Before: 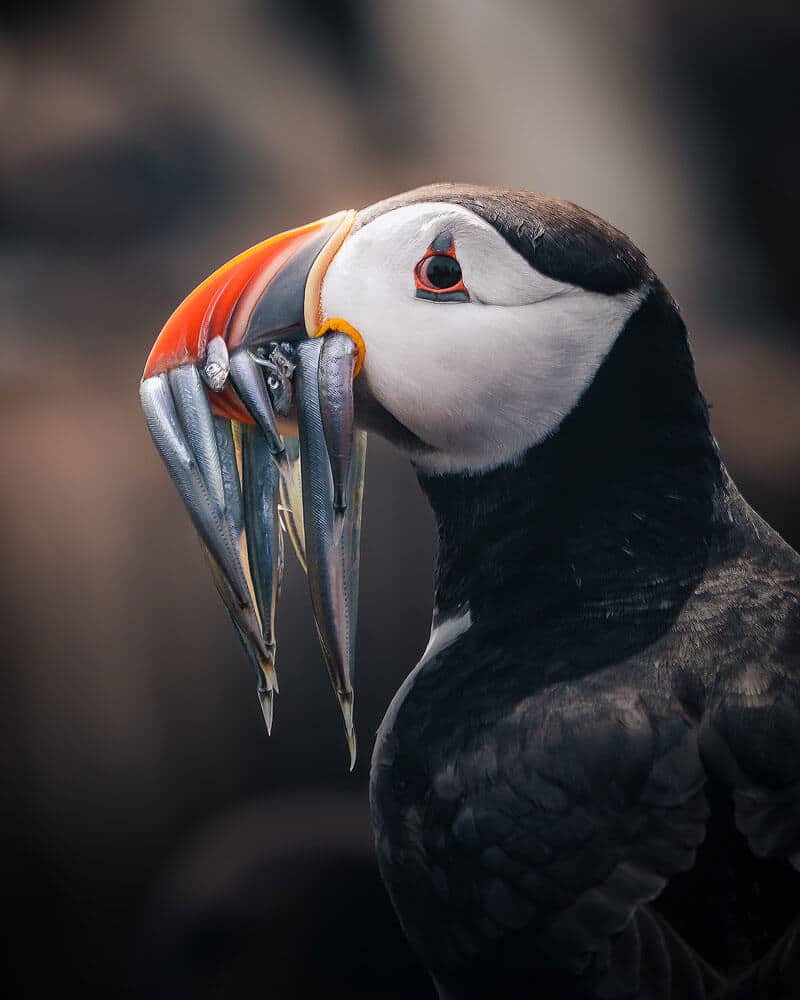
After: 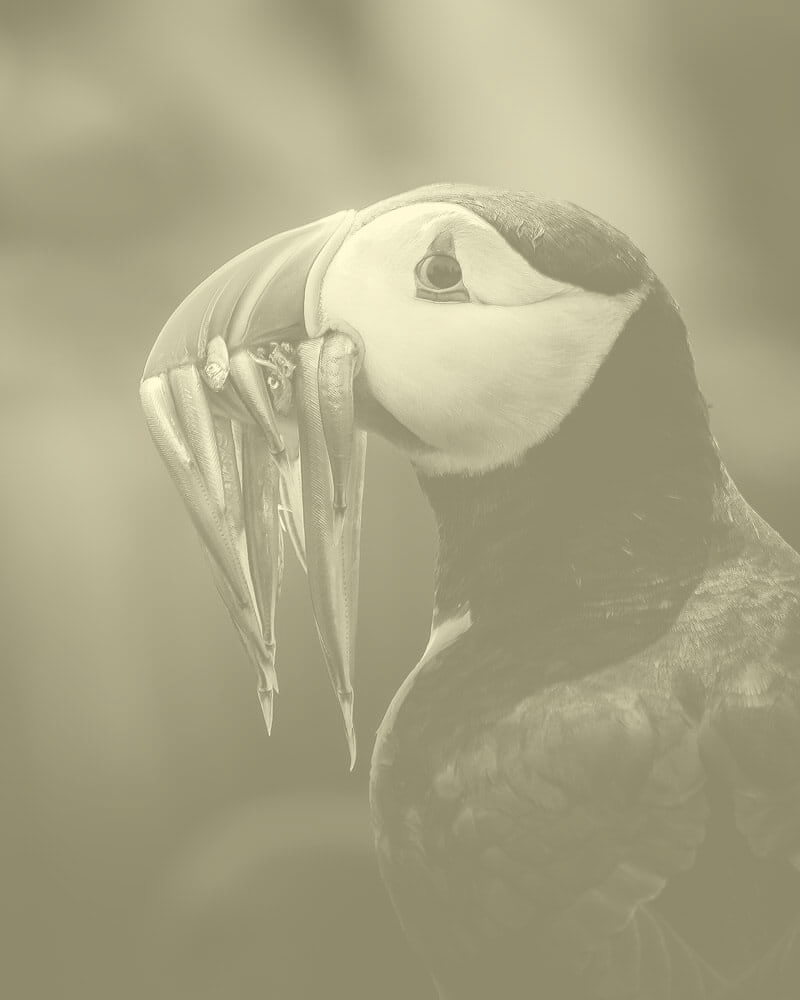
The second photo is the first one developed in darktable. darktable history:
exposure: exposure -0.582 EV, compensate highlight preservation false
colorize: hue 43.2°, saturation 40%, version 1
